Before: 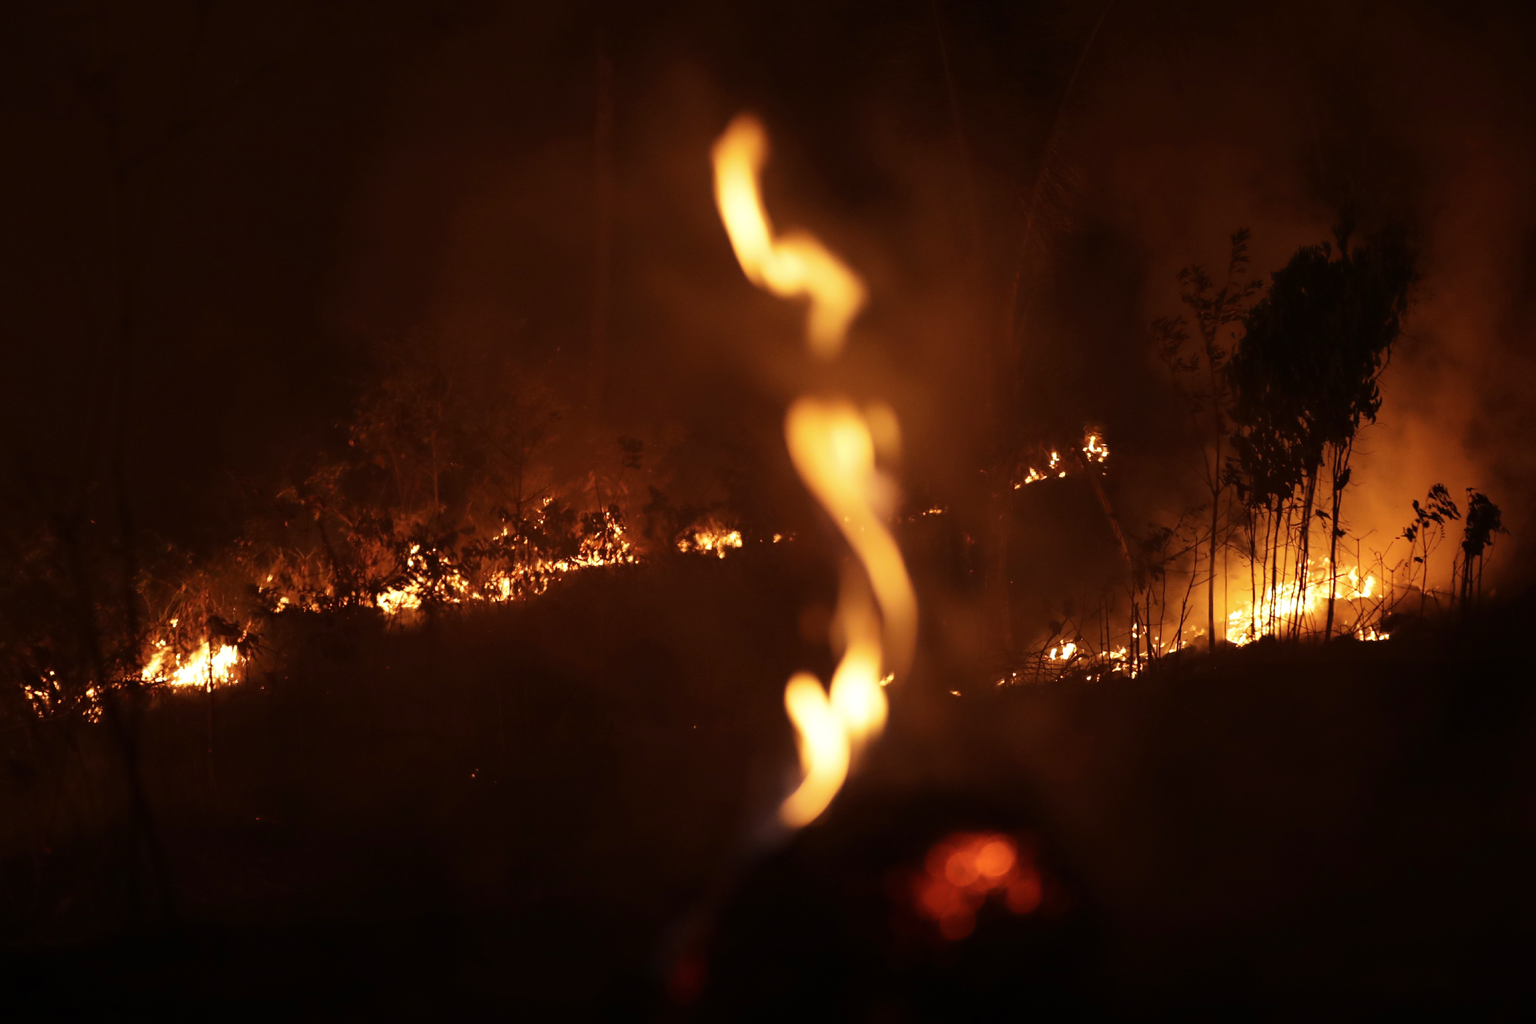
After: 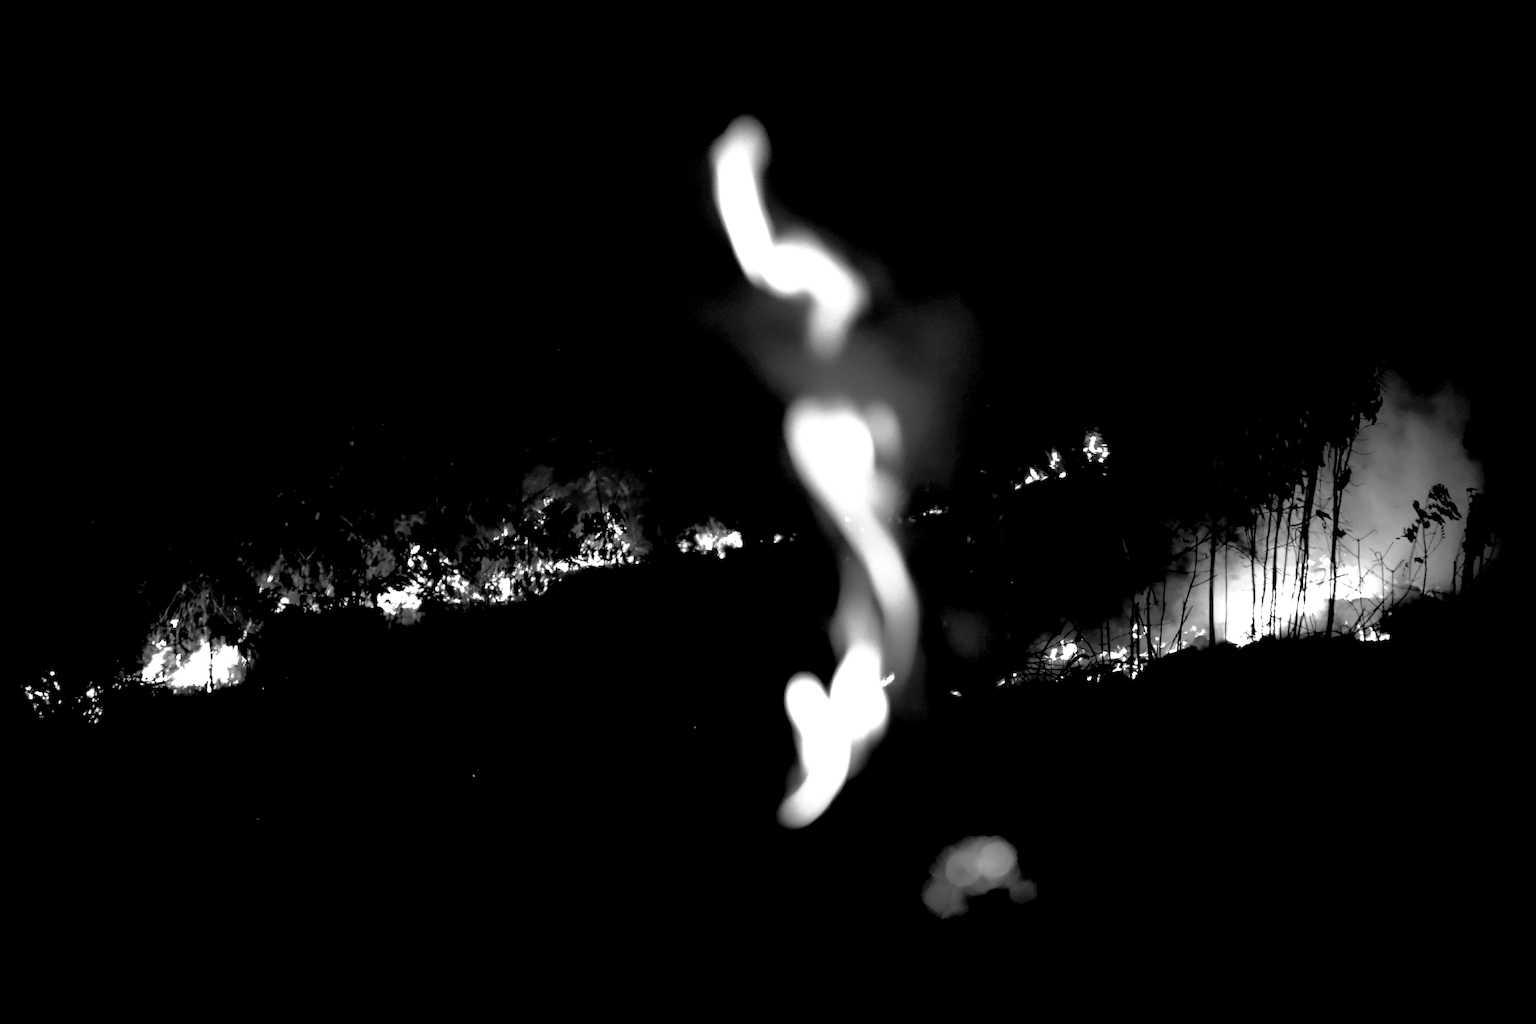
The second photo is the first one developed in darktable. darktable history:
base curve: curves: ch0 [(0, 0) (0.028, 0.03) (0.121, 0.232) (0.46, 0.748) (0.859, 0.968) (1, 1)], preserve colors none
rgb levels: levels [[0.034, 0.472, 0.904], [0, 0.5, 1], [0, 0.5, 1]]
color zones: curves: ch0 [(0.002, 0.593) (0.143, 0.417) (0.285, 0.541) (0.455, 0.289) (0.608, 0.327) (0.727, 0.283) (0.869, 0.571) (1, 0.603)]; ch1 [(0, 0) (0.143, 0) (0.286, 0) (0.429, 0) (0.571, 0) (0.714, 0) (0.857, 0)]
